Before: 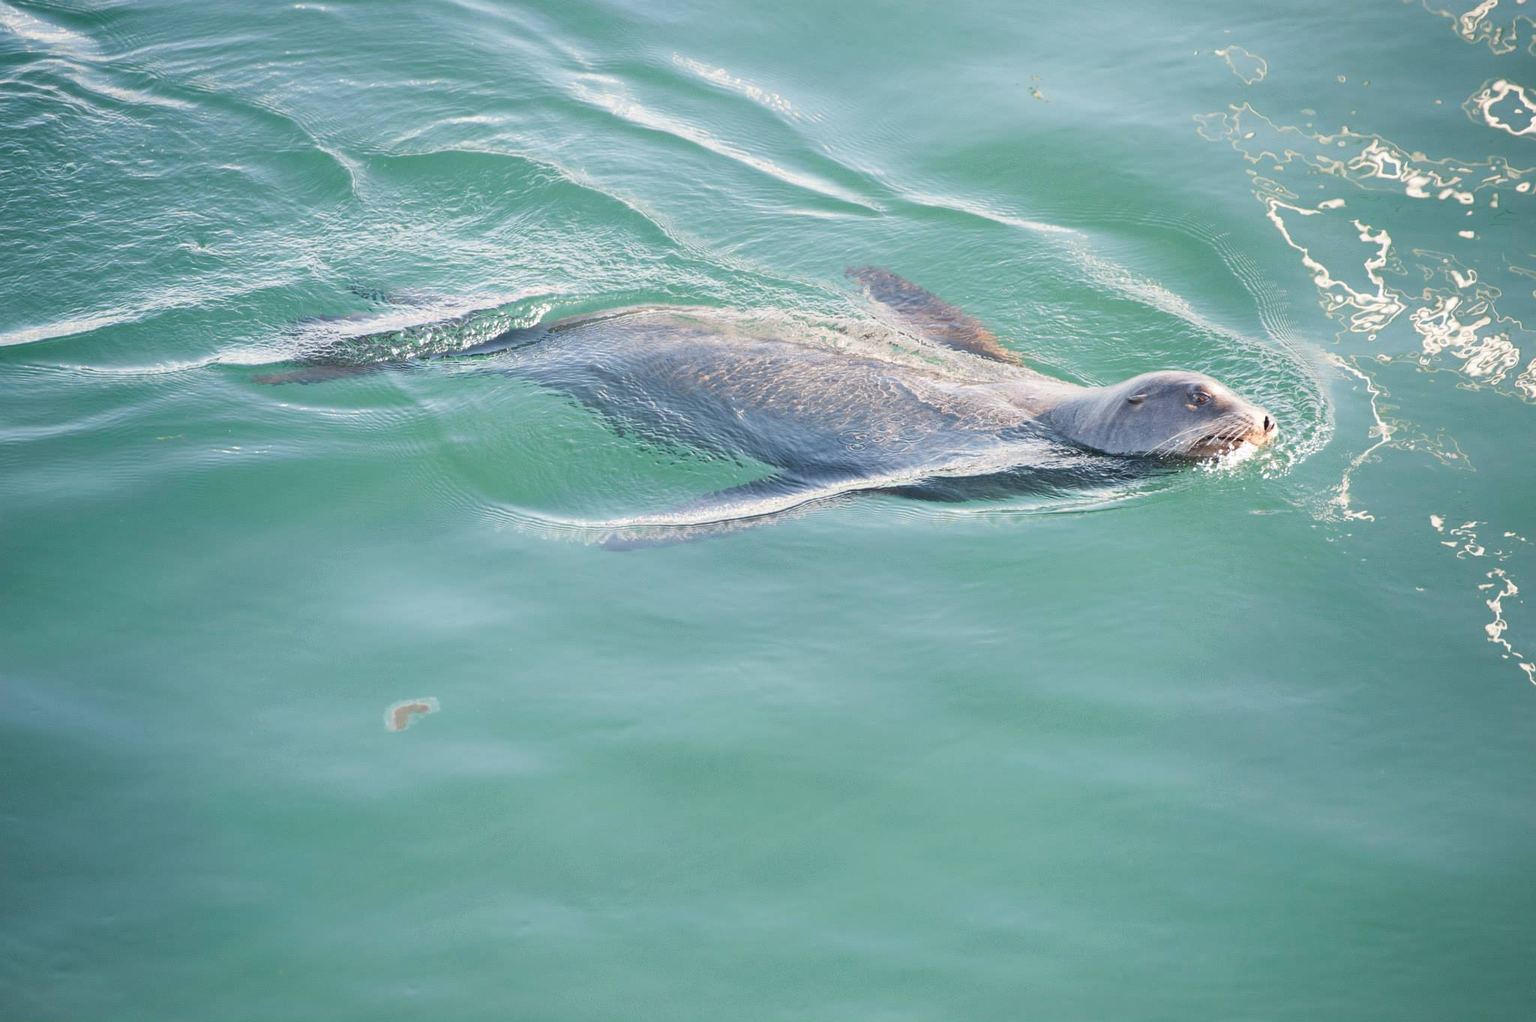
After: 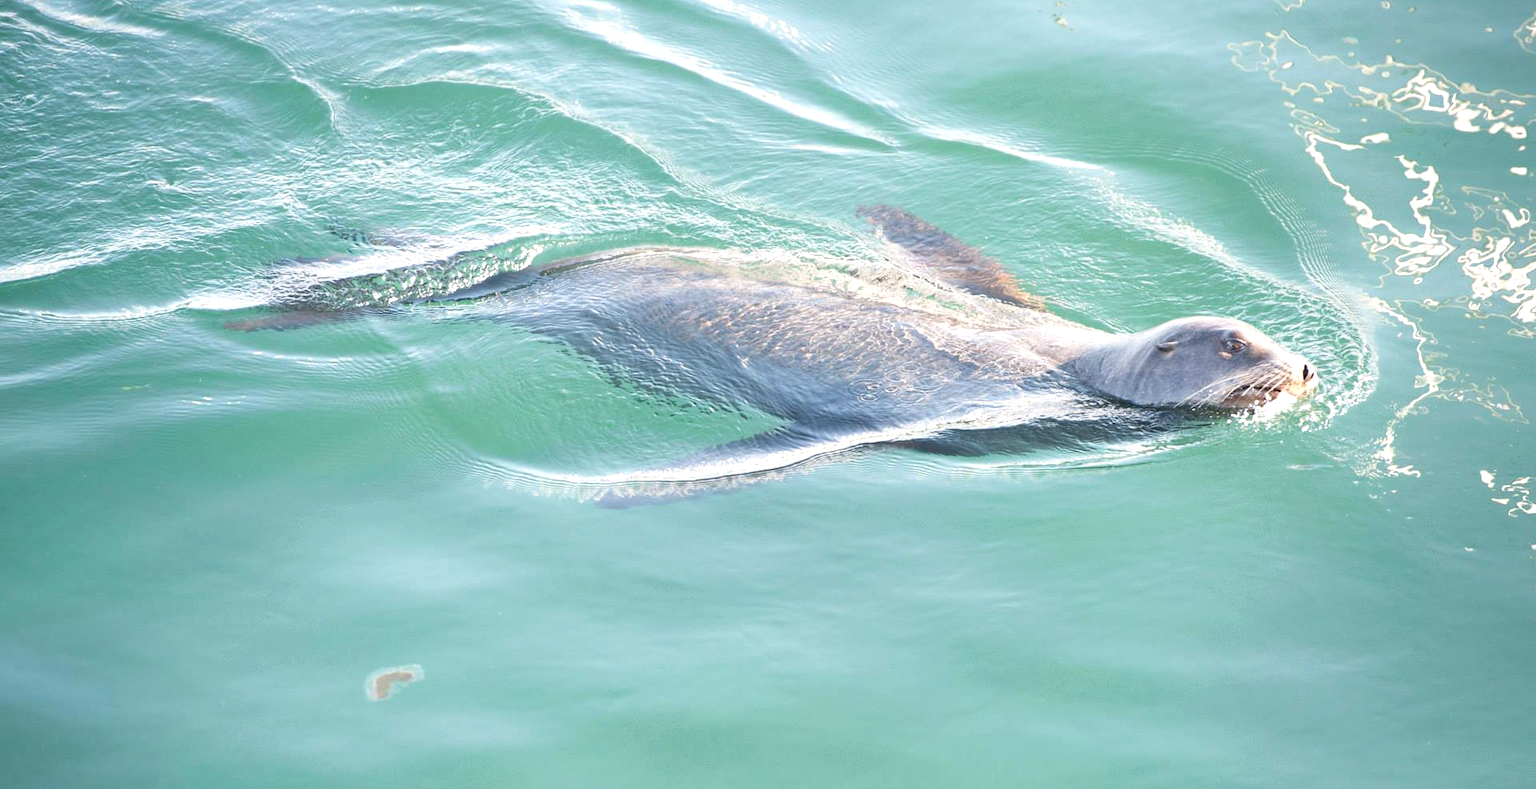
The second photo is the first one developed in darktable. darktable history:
crop: left 2.737%, top 7.287%, right 3.421%, bottom 20.179%
exposure: black level correction 0, exposure 0.5 EV, compensate exposure bias true, compensate highlight preservation false
